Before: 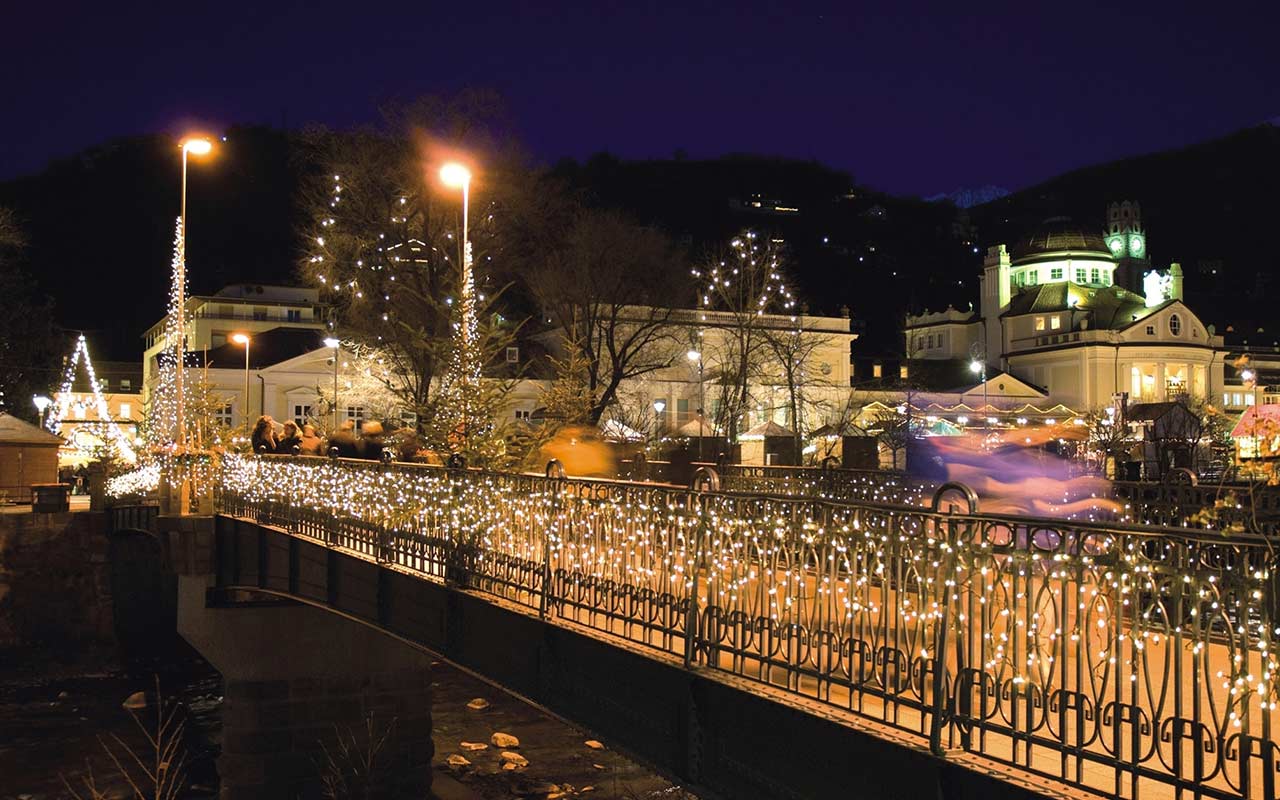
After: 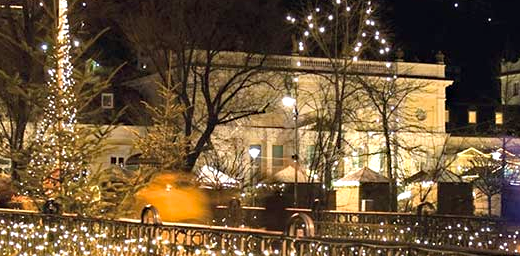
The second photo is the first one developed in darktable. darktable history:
exposure: exposure 0.271 EV, compensate highlight preservation false
crop: left 31.689%, top 31.776%, right 27.621%, bottom 36.193%
shadows and highlights: shadows -12.72, white point adjustment 4.12, highlights 26.71
haze removal: strength 0.424, compatibility mode true, adaptive false
